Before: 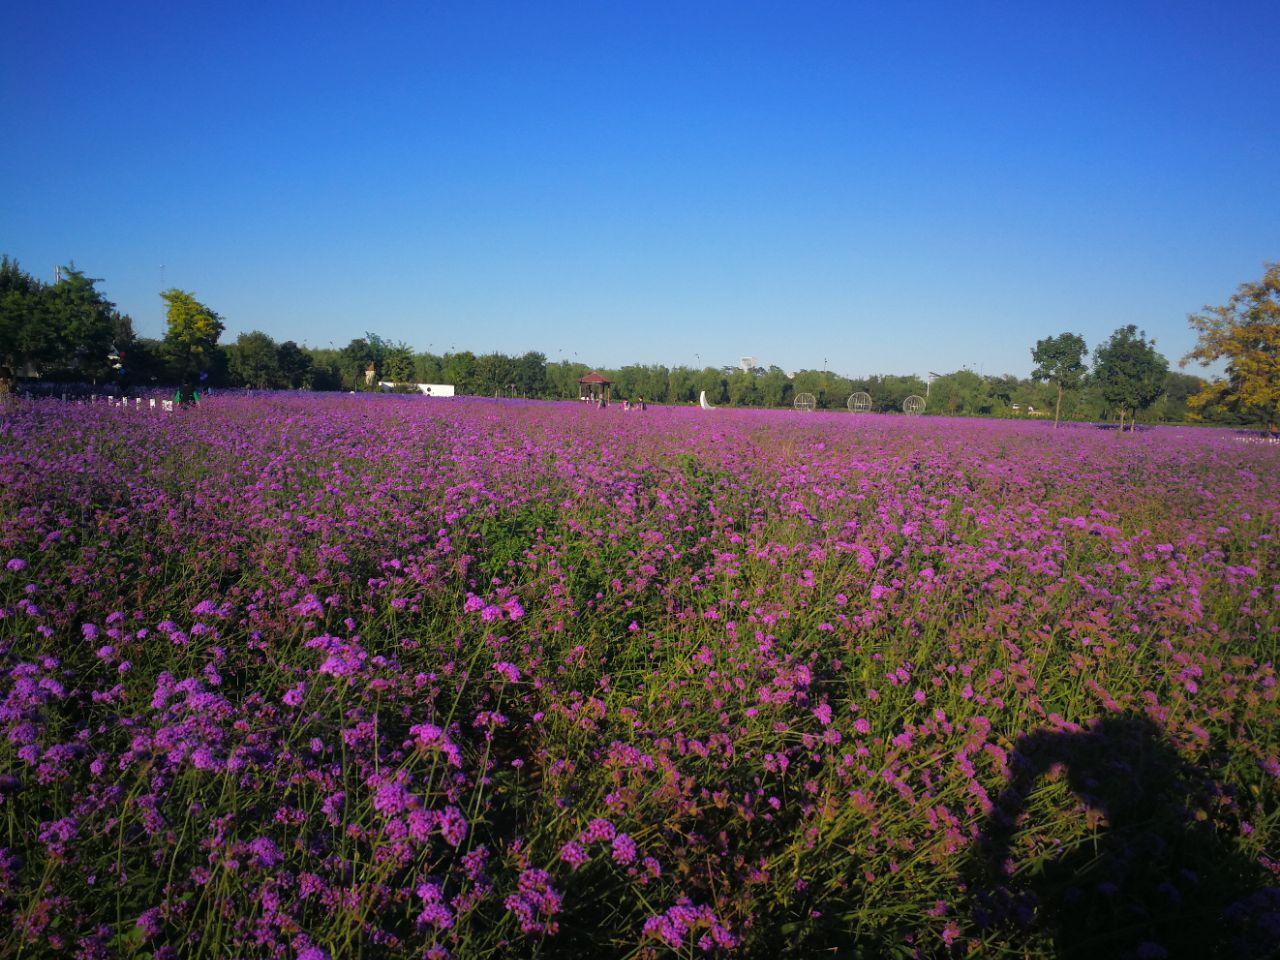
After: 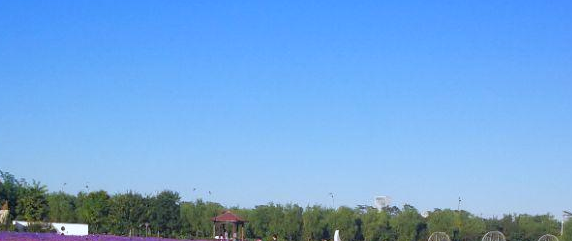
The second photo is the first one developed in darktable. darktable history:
crop: left 28.64%, top 16.832%, right 26.637%, bottom 58.055%
white balance: red 0.954, blue 1.079
